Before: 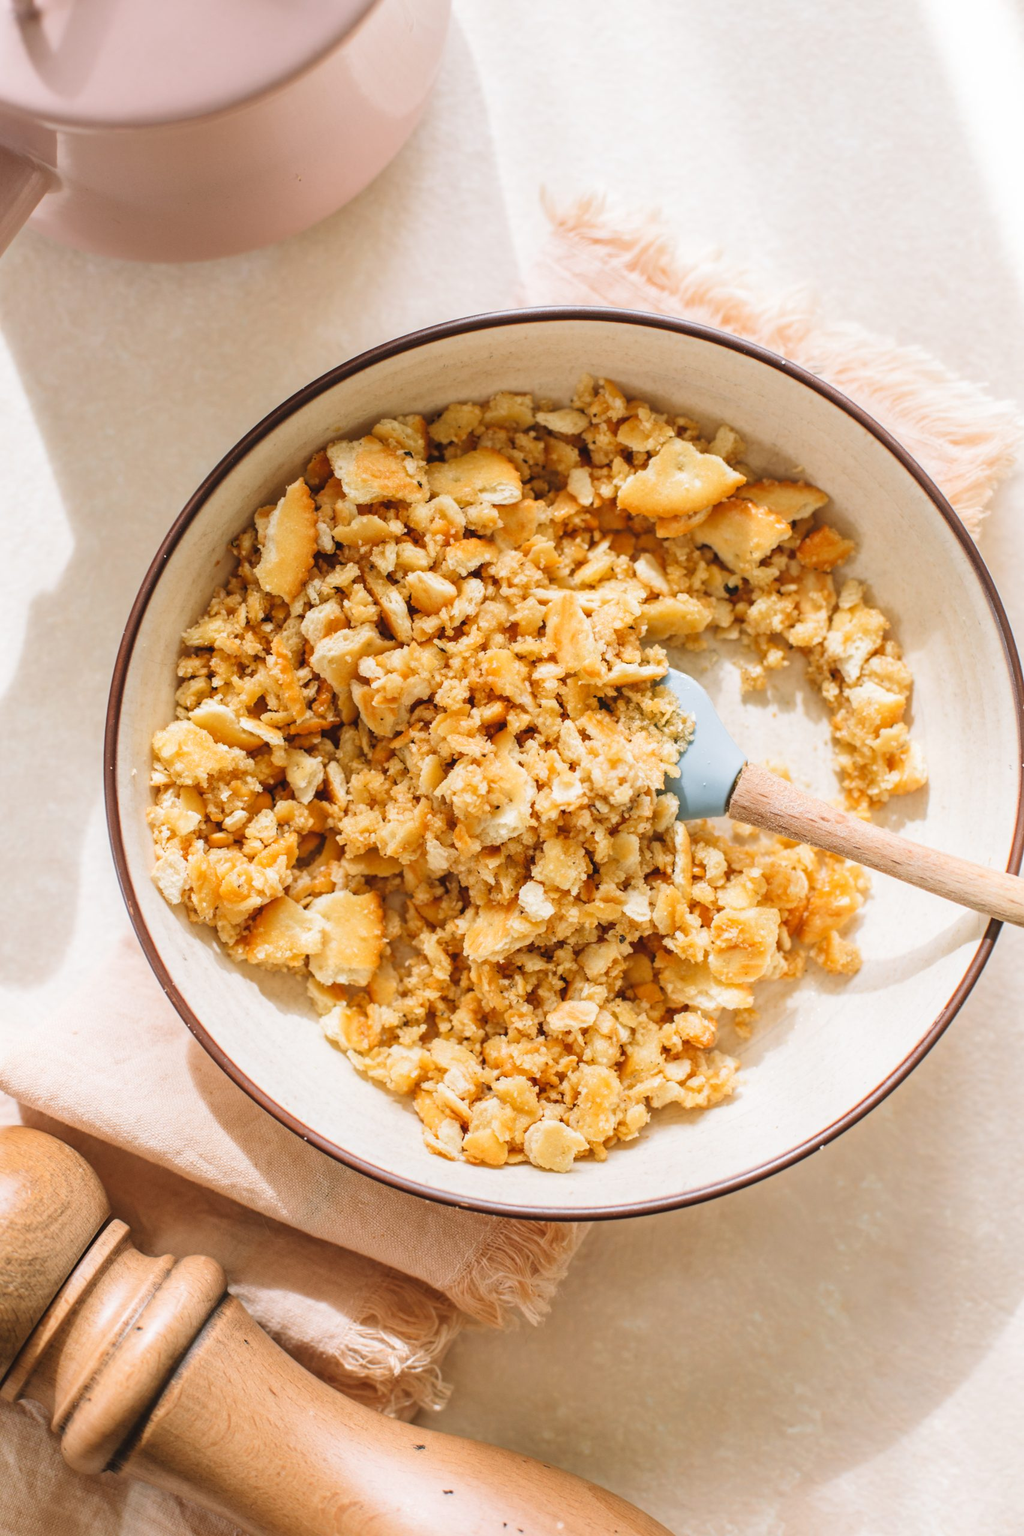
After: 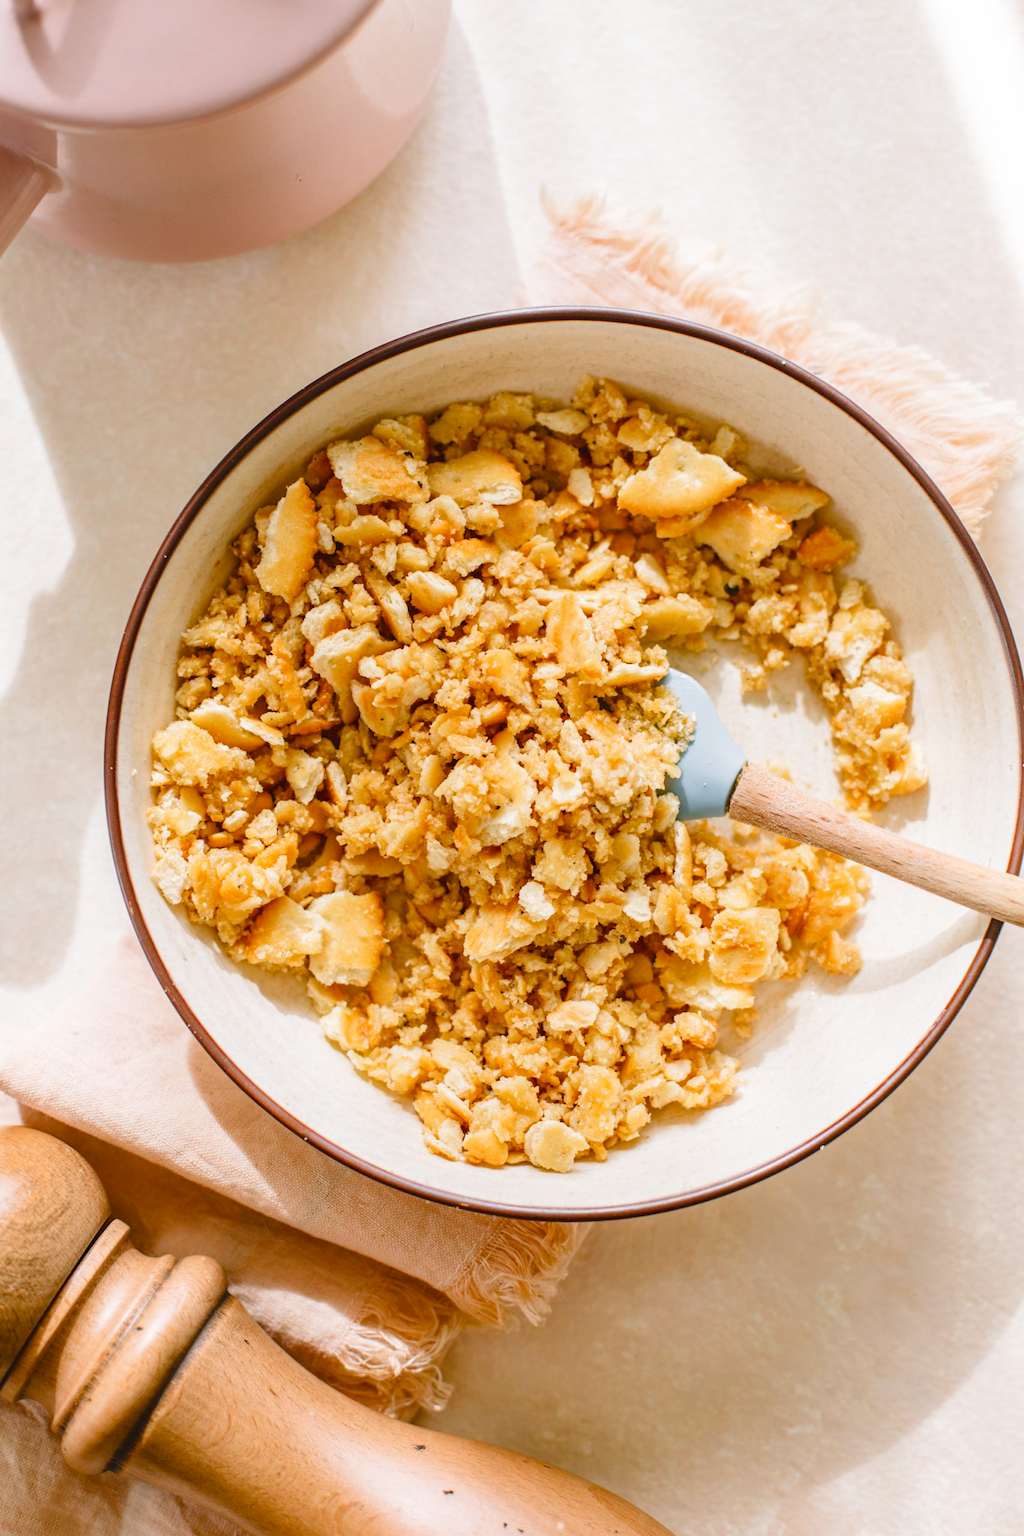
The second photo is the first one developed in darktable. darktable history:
color balance rgb: perceptual saturation grading › global saturation 20%, perceptual saturation grading › highlights -25.473%, perceptual saturation grading › shadows 49.508%, global vibrance 9.874%
